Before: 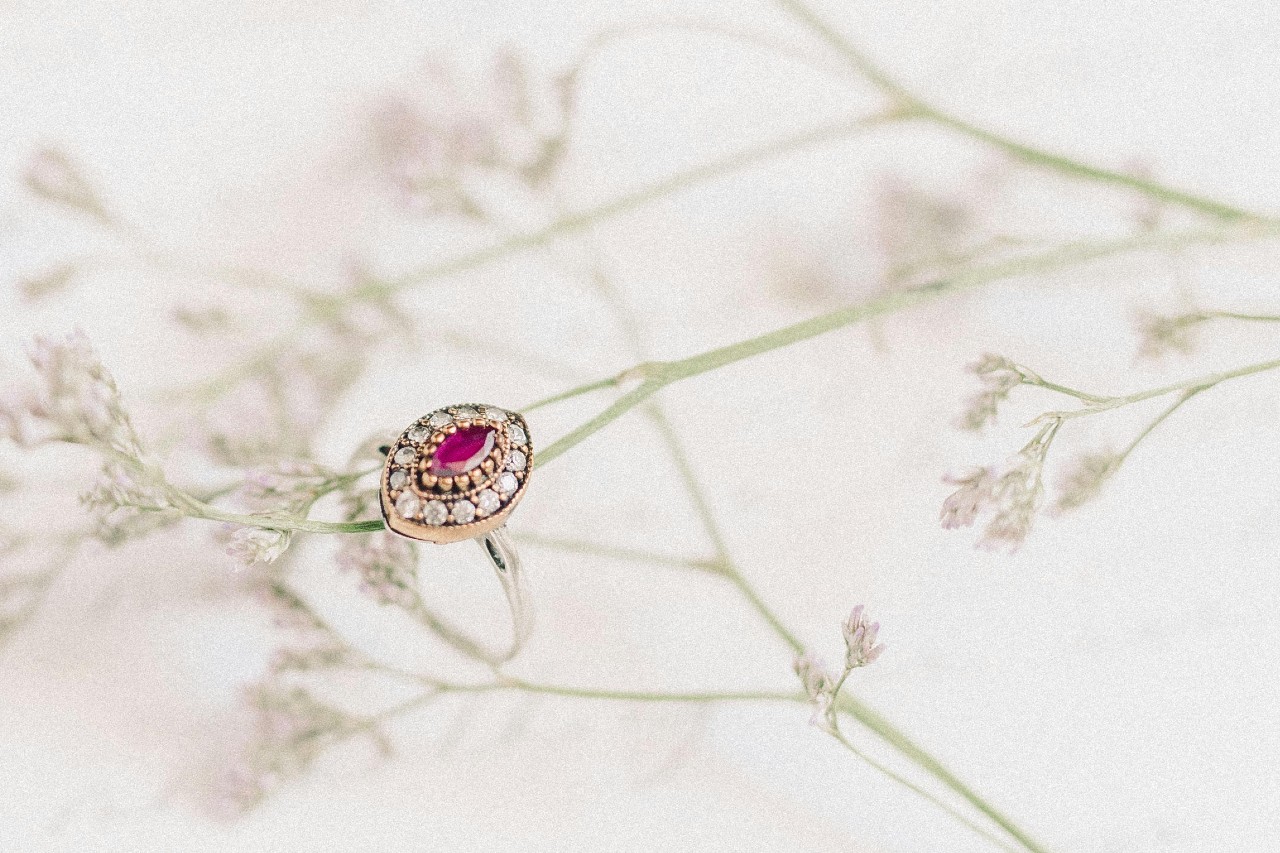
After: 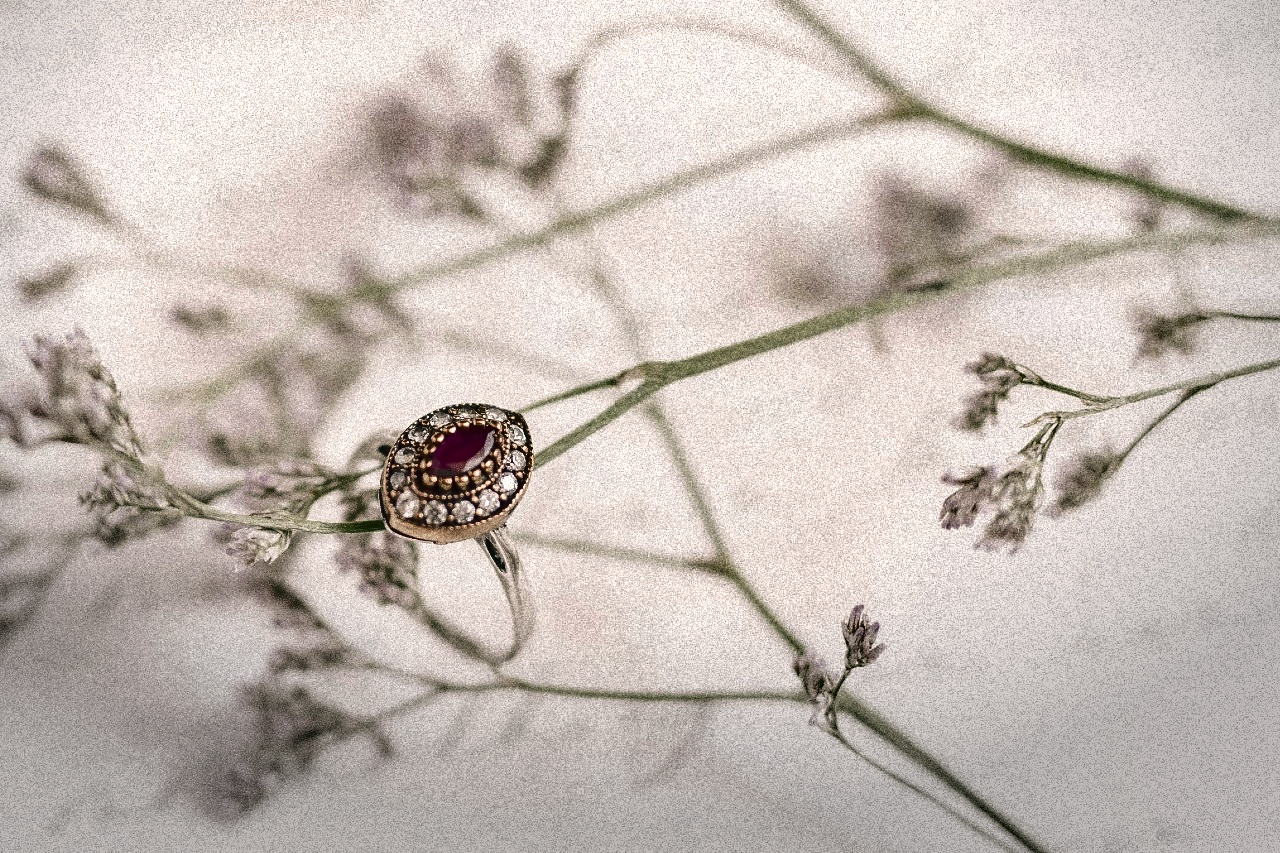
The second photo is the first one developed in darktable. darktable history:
shadows and highlights: radius 106.01, shadows 41.06, highlights -71.52, low approximation 0.01, soften with gaussian
exposure: black level correction 0, exposure 0.2 EV, compensate highlight preservation false
color correction: highlights a* 5.6, highlights b* 5.18, saturation 0.638
vignetting: center (-0.055, -0.358), automatic ratio true, unbound false
